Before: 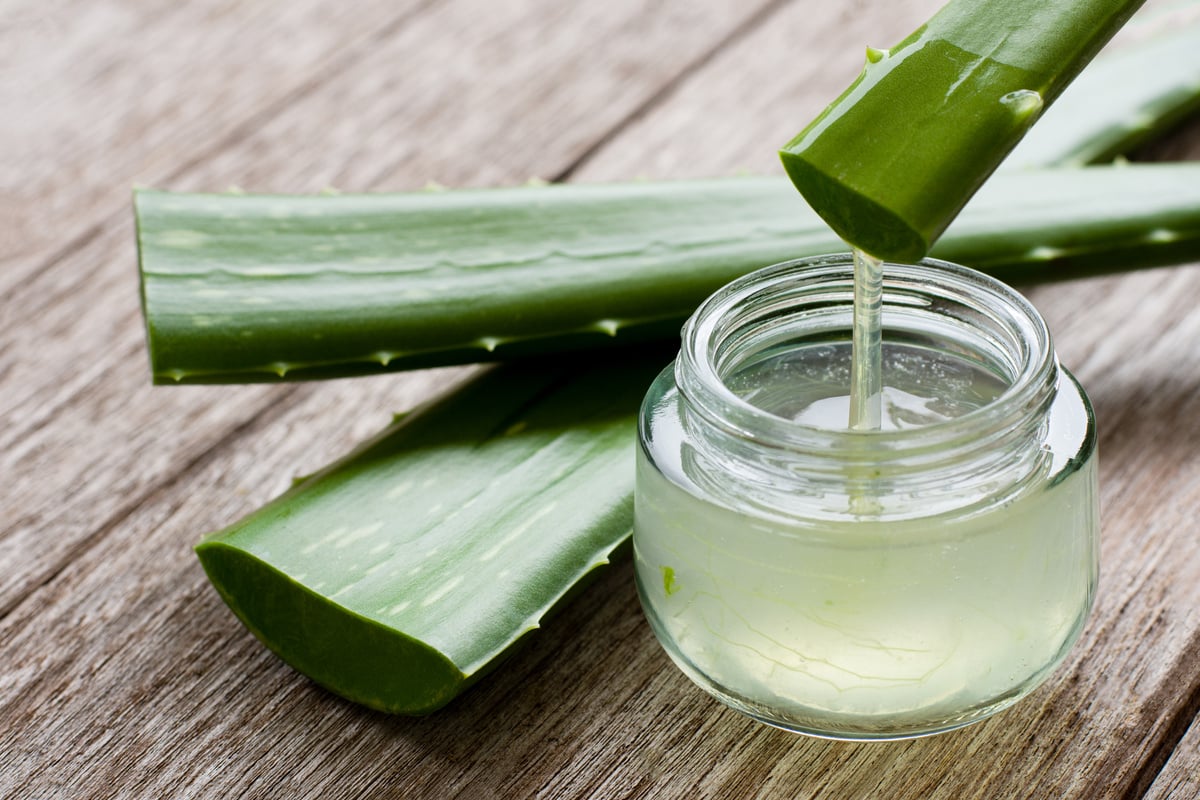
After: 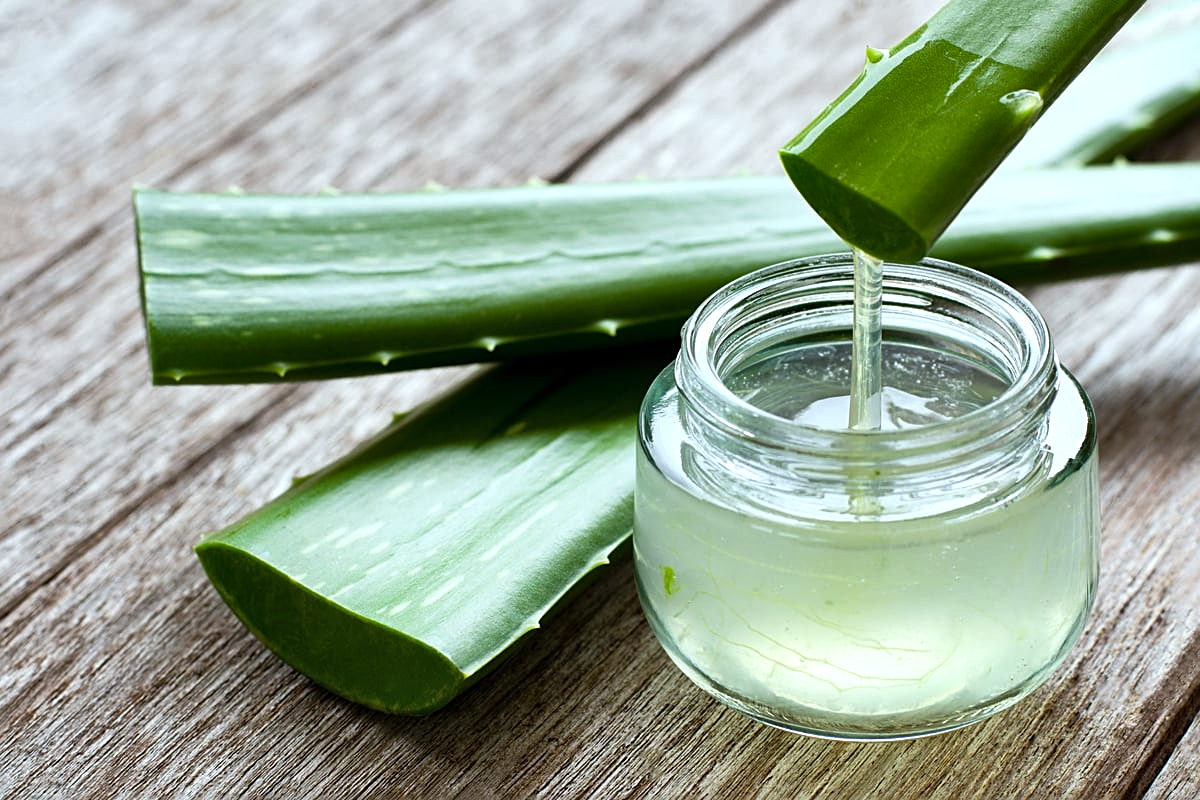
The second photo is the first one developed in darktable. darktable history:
color calibration: illuminant Planckian (black body), adaptation linear Bradford (ICC v4), x 0.361, y 0.366, temperature 4484.9 K
exposure: exposure 0.362 EV, compensate highlight preservation false
shadows and highlights: soften with gaussian
sharpen: on, module defaults
